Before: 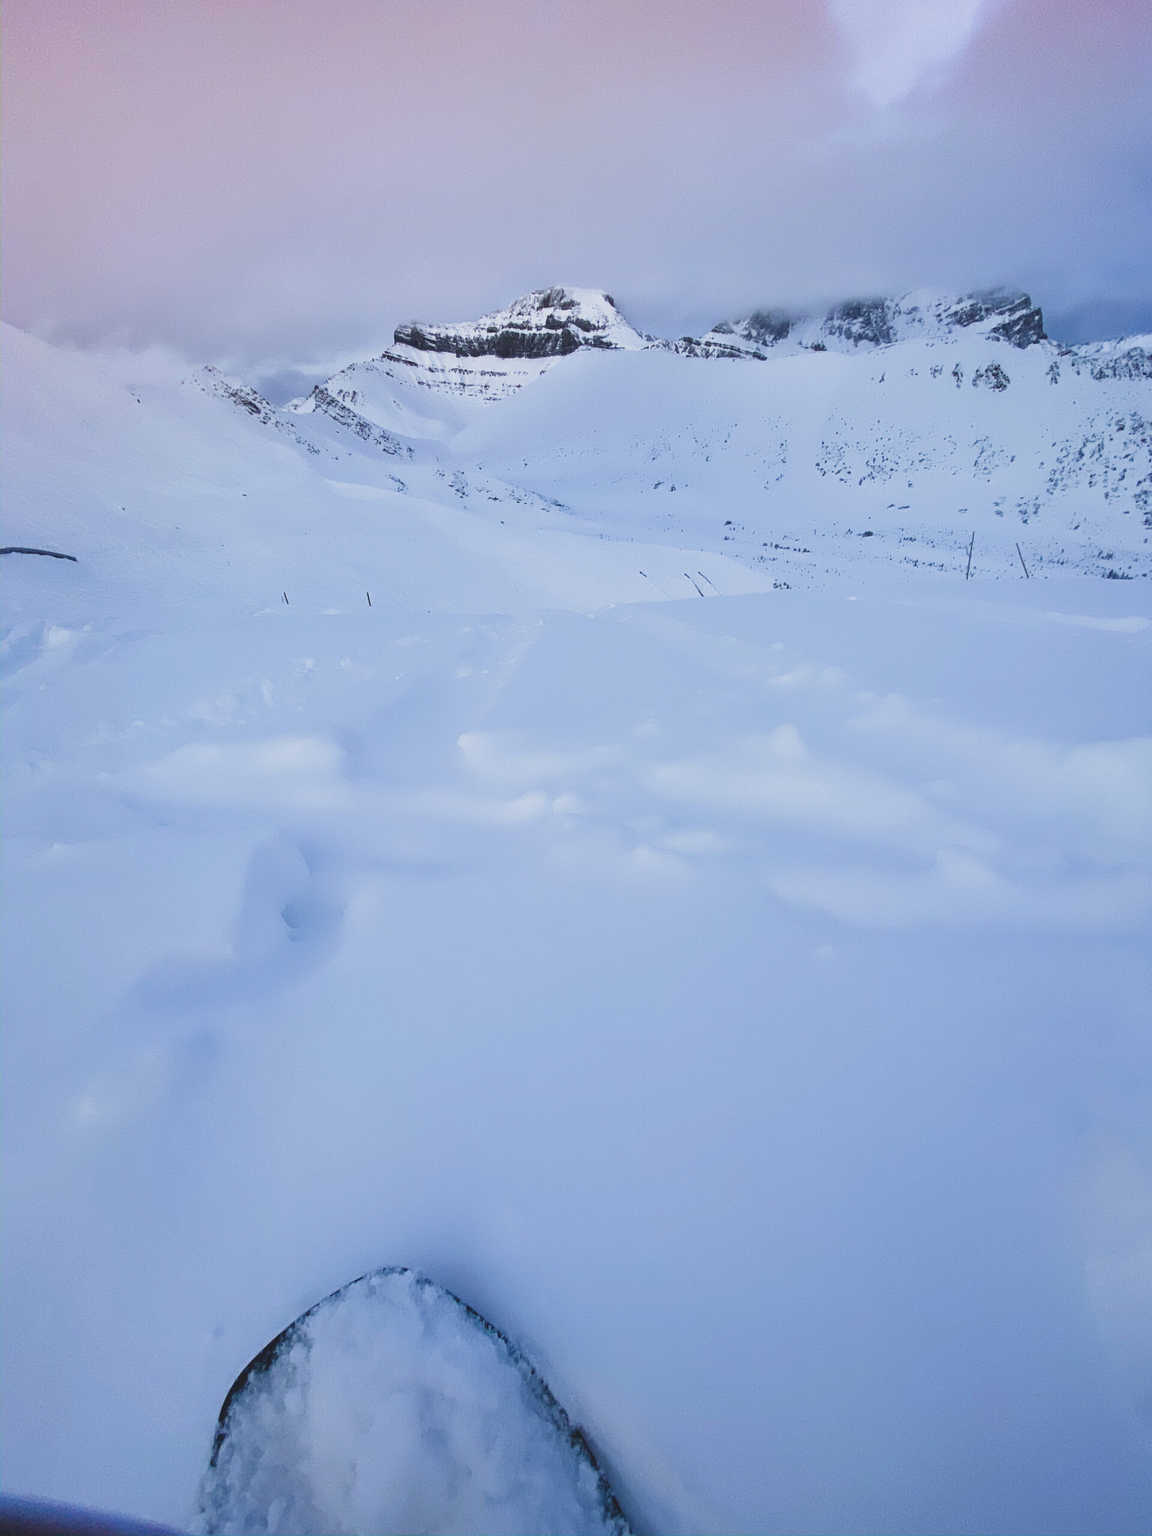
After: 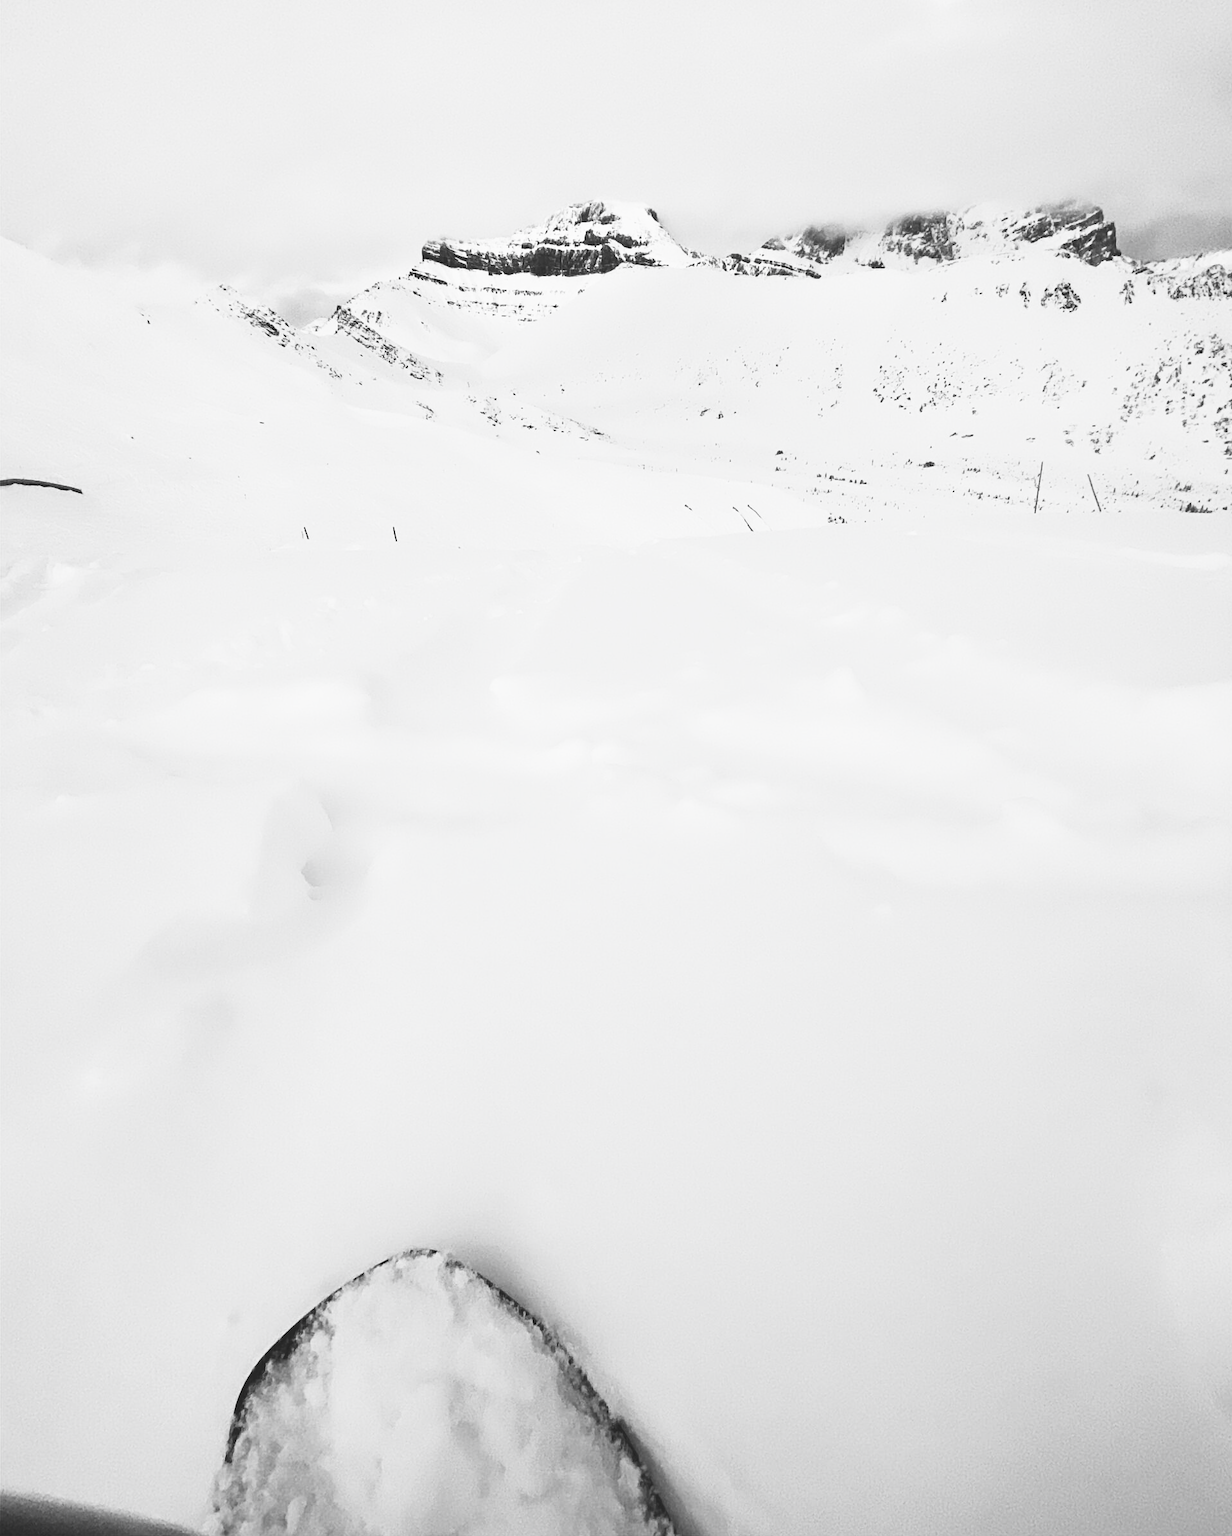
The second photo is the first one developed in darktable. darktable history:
crop and rotate: top 6.526%
contrast brightness saturation: contrast 0.538, brightness 0.473, saturation -0.992
